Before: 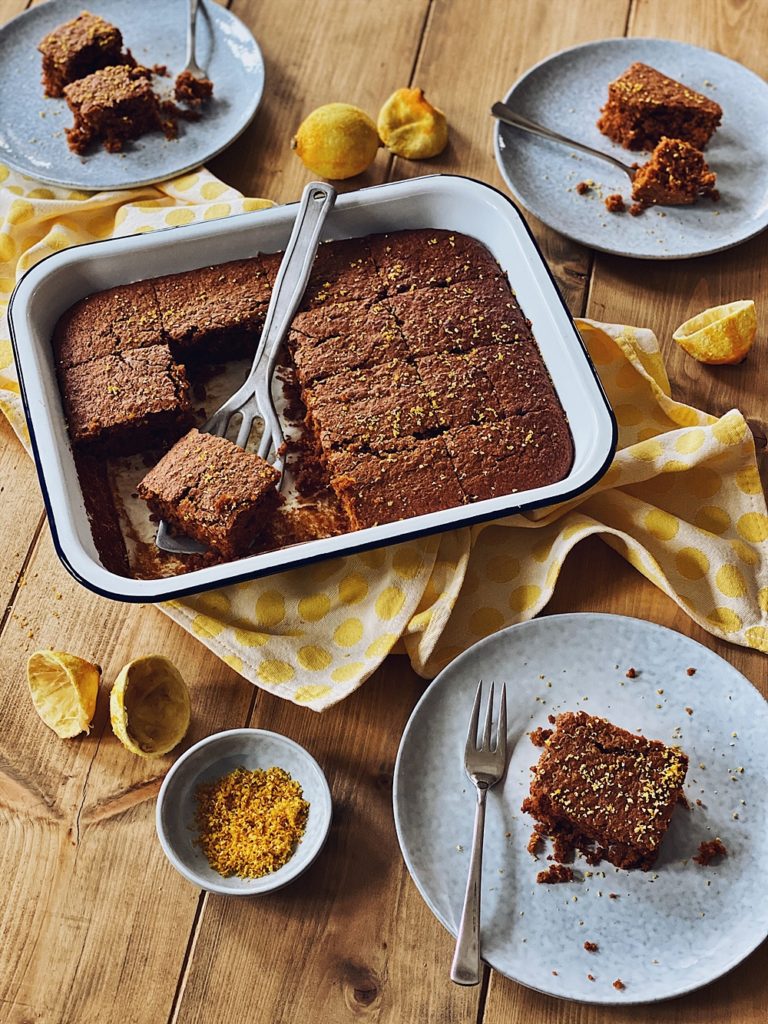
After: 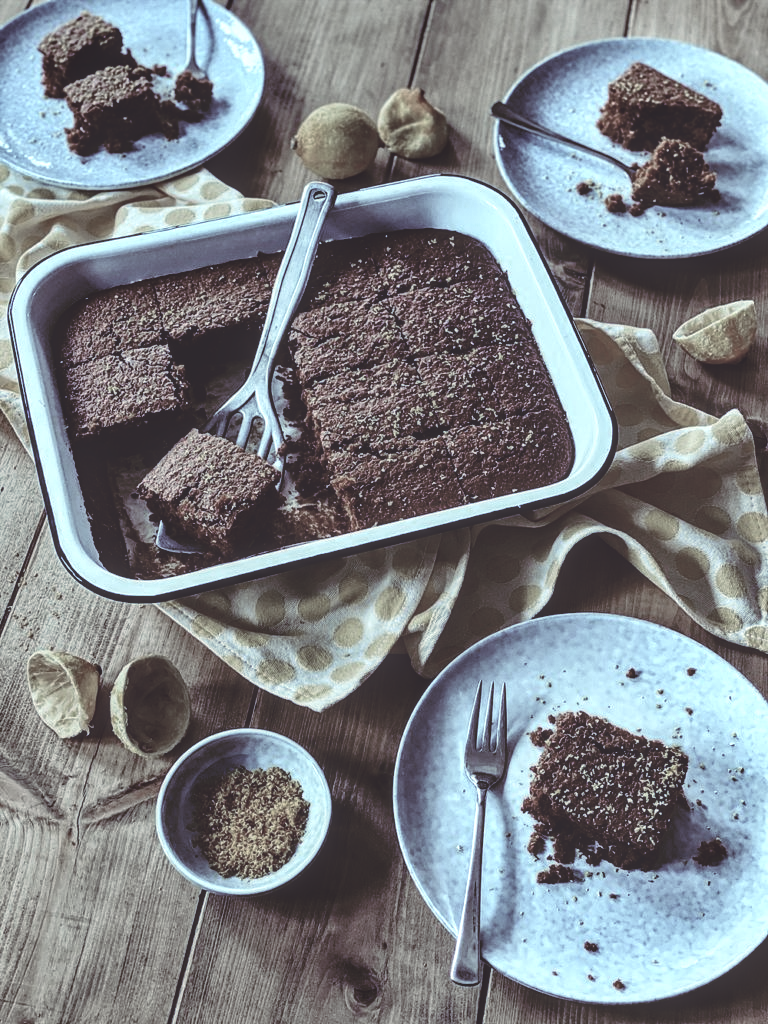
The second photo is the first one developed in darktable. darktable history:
local contrast: highlights 61%, detail 143%, midtone range 0.428
color balance: lift [1, 1.015, 1.004, 0.985], gamma [1, 0.958, 0.971, 1.042], gain [1, 0.956, 0.977, 1.044]
rgb curve: curves: ch0 [(0, 0.186) (0.314, 0.284) (0.576, 0.466) (0.805, 0.691) (0.936, 0.886)]; ch1 [(0, 0.186) (0.314, 0.284) (0.581, 0.534) (0.771, 0.746) (0.936, 0.958)]; ch2 [(0, 0.216) (0.275, 0.39) (1, 1)], mode RGB, independent channels, compensate middle gray true, preserve colors none
white balance: red 1.011, blue 0.982
shadows and highlights: shadows 20.91, highlights -35.45, soften with gaussian
color zones: curves: ch0 [(0, 0.613) (0.01, 0.613) (0.245, 0.448) (0.498, 0.529) (0.642, 0.665) (0.879, 0.777) (0.99, 0.613)]; ch1 [(0, 0.272) (0.219, 0.127) (0.724, 0.346)]
